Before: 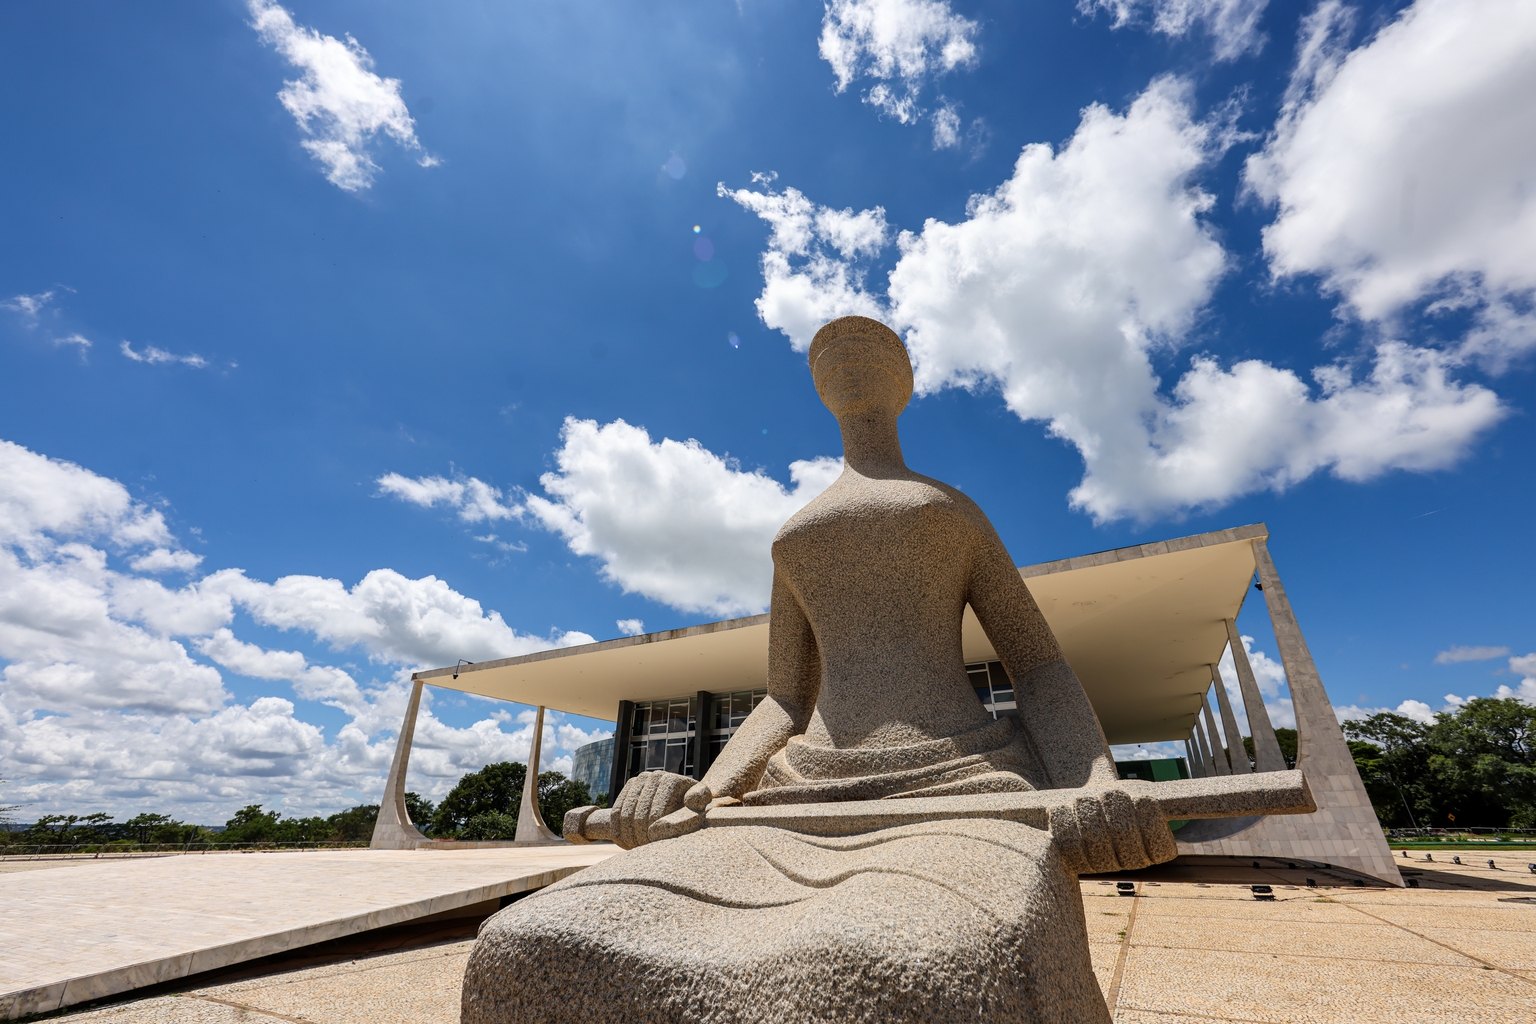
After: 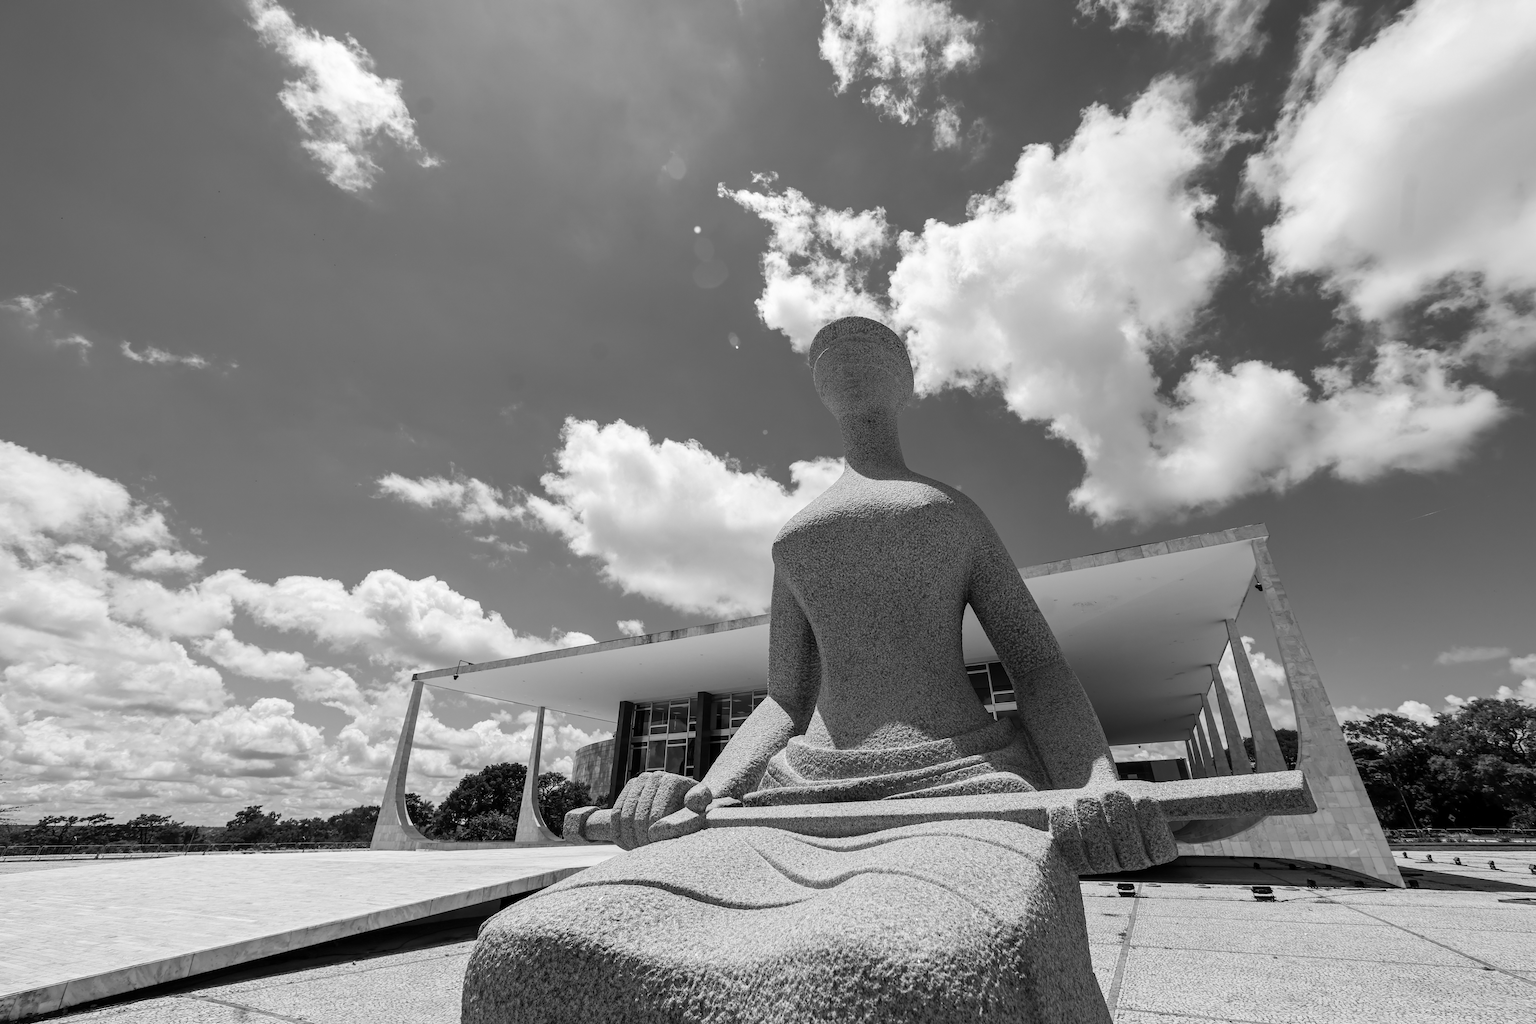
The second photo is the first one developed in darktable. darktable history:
monochrome: on, module defaults
contrast brightness saturation: saturation -0.05
